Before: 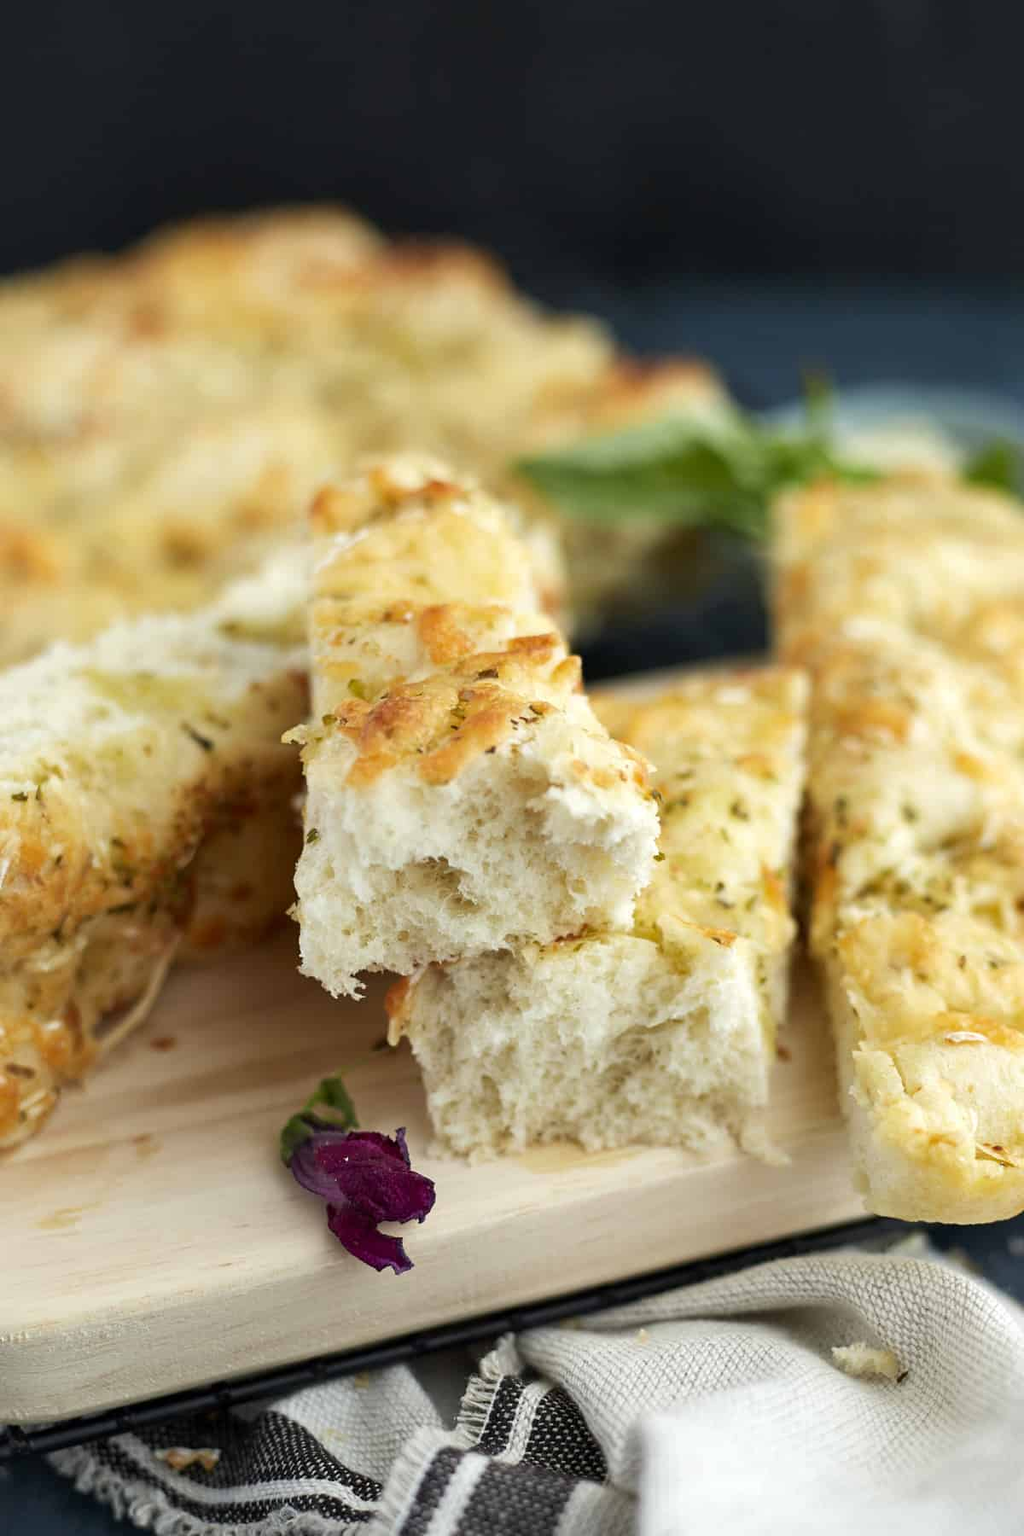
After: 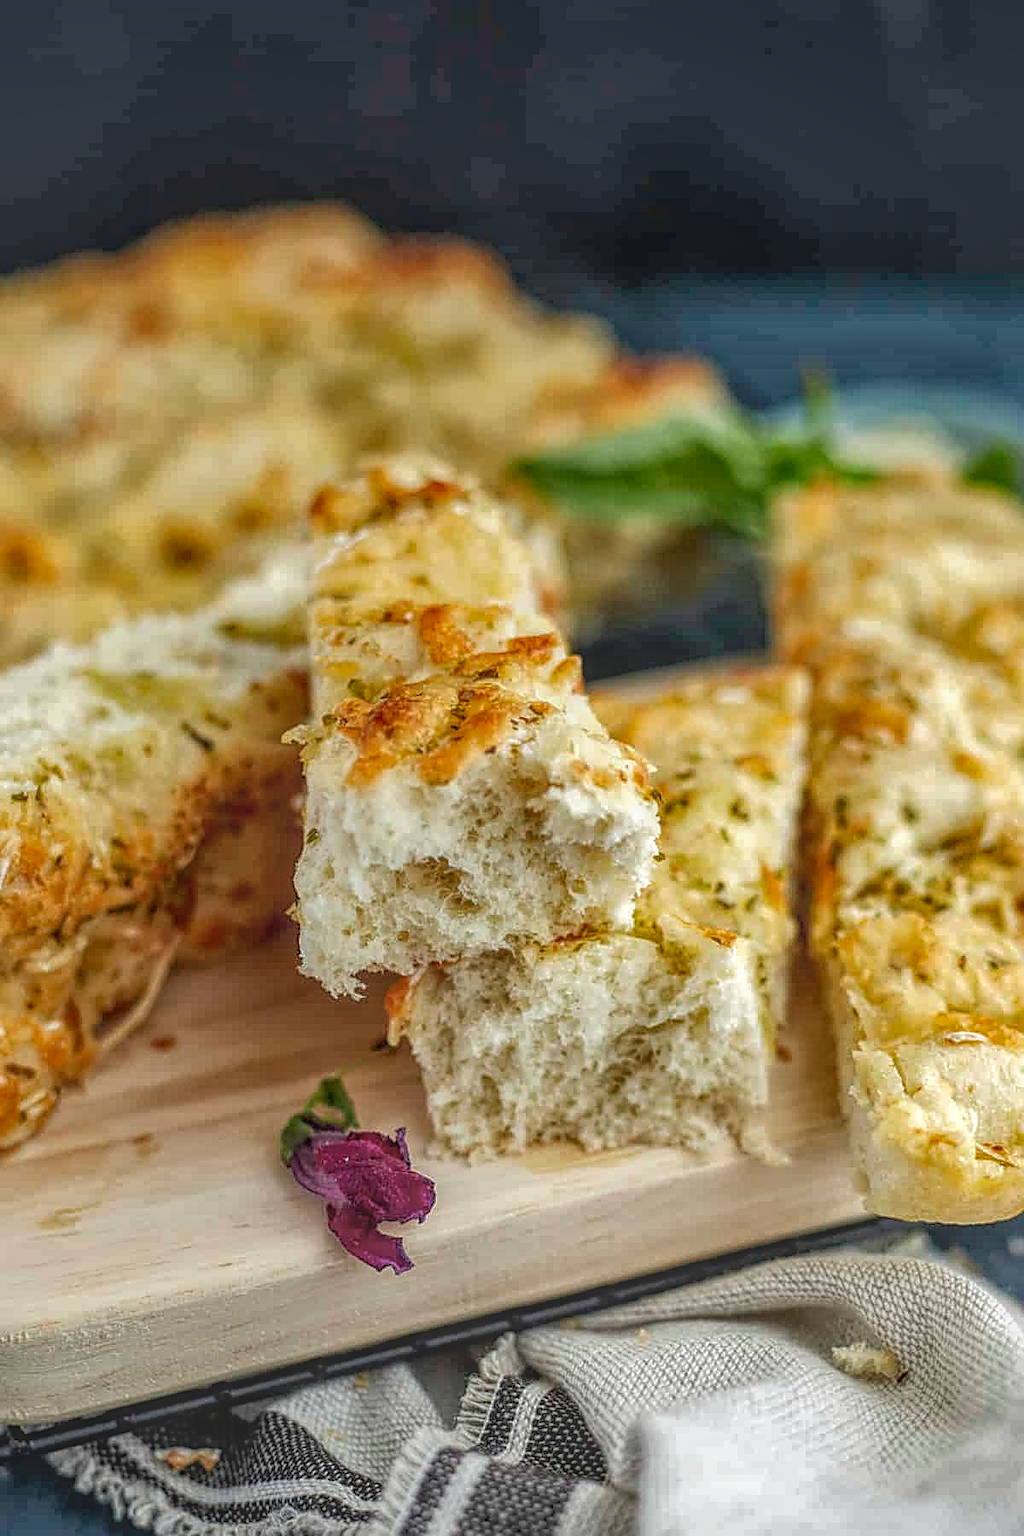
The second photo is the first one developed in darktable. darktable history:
shadows and highlights: low approximation 0.01, soften with gaussian
sharpen: amount 0.535
local contrast: highlights 20%, shadows 30%, detail 201%, midtone range 0.2
